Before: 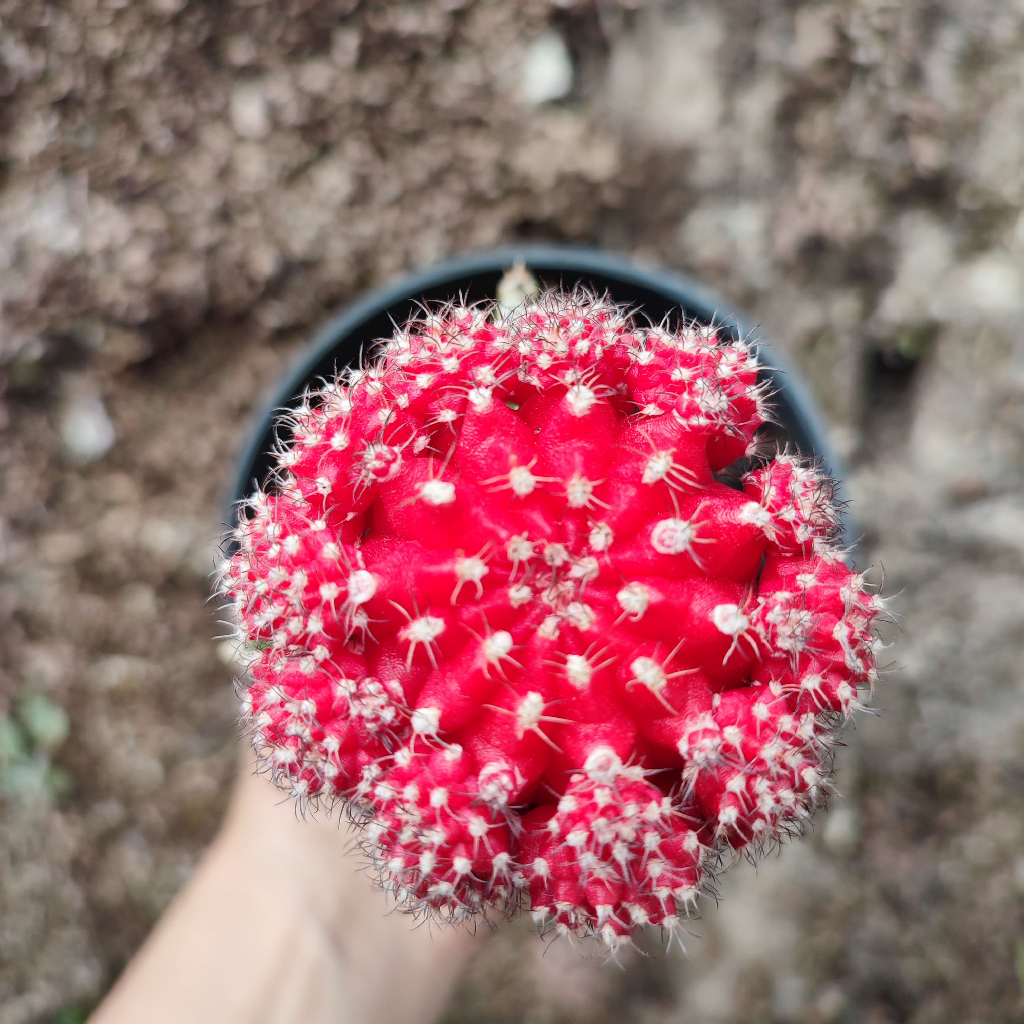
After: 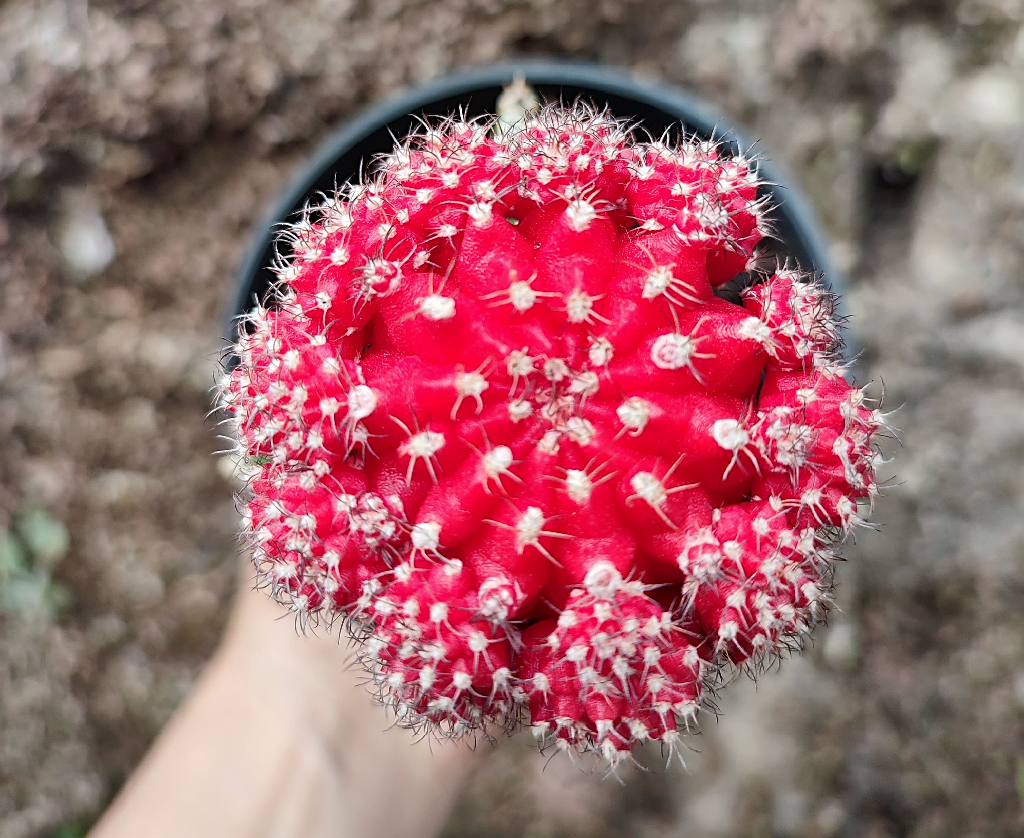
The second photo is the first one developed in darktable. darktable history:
exposure: exposure -0.066 EV, compensate highlight preservation false
sharpen: on, module defaults
local contrast: highlights 106%, shadows 98%, detail 119%, midtone range 0.2
crop and rotate: top 18.133%
